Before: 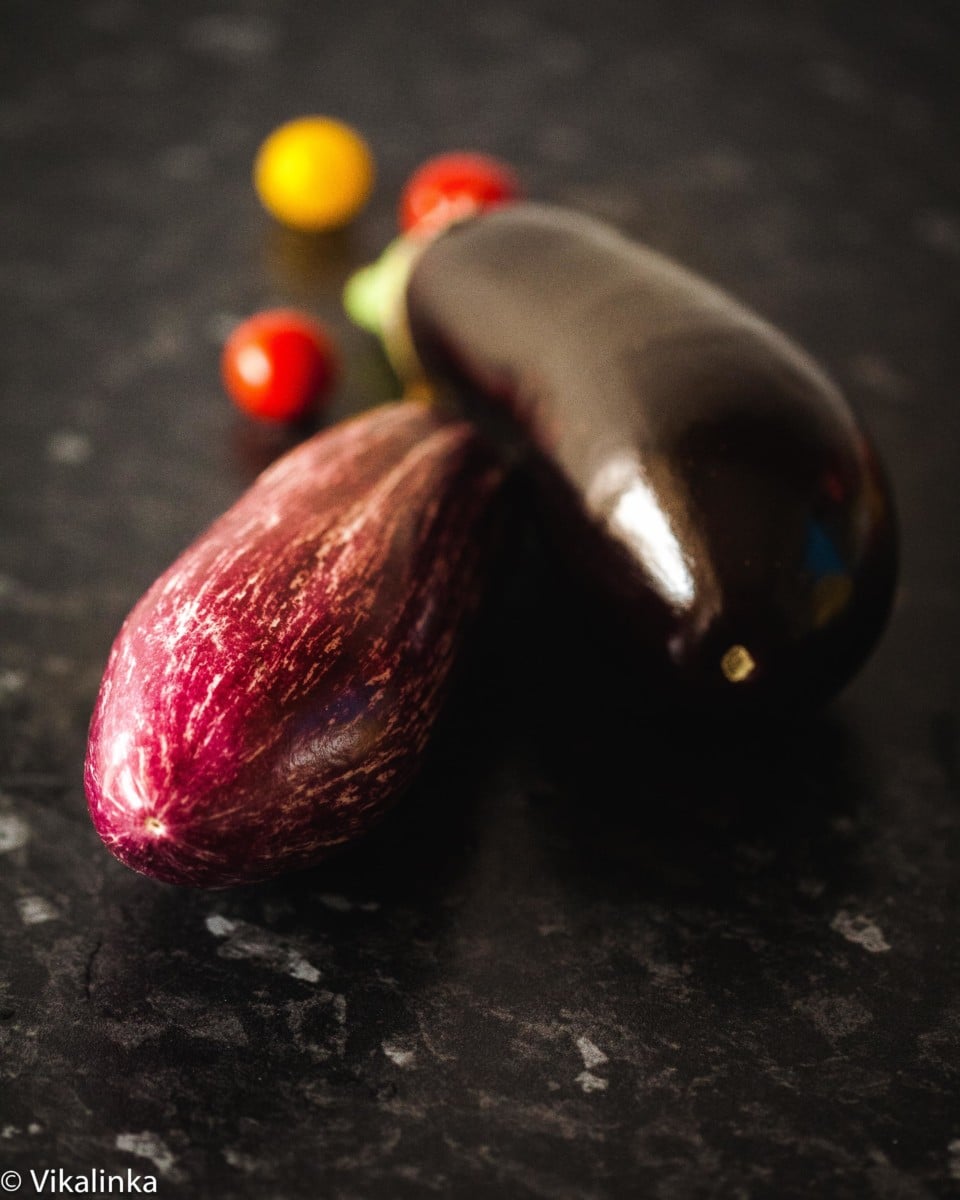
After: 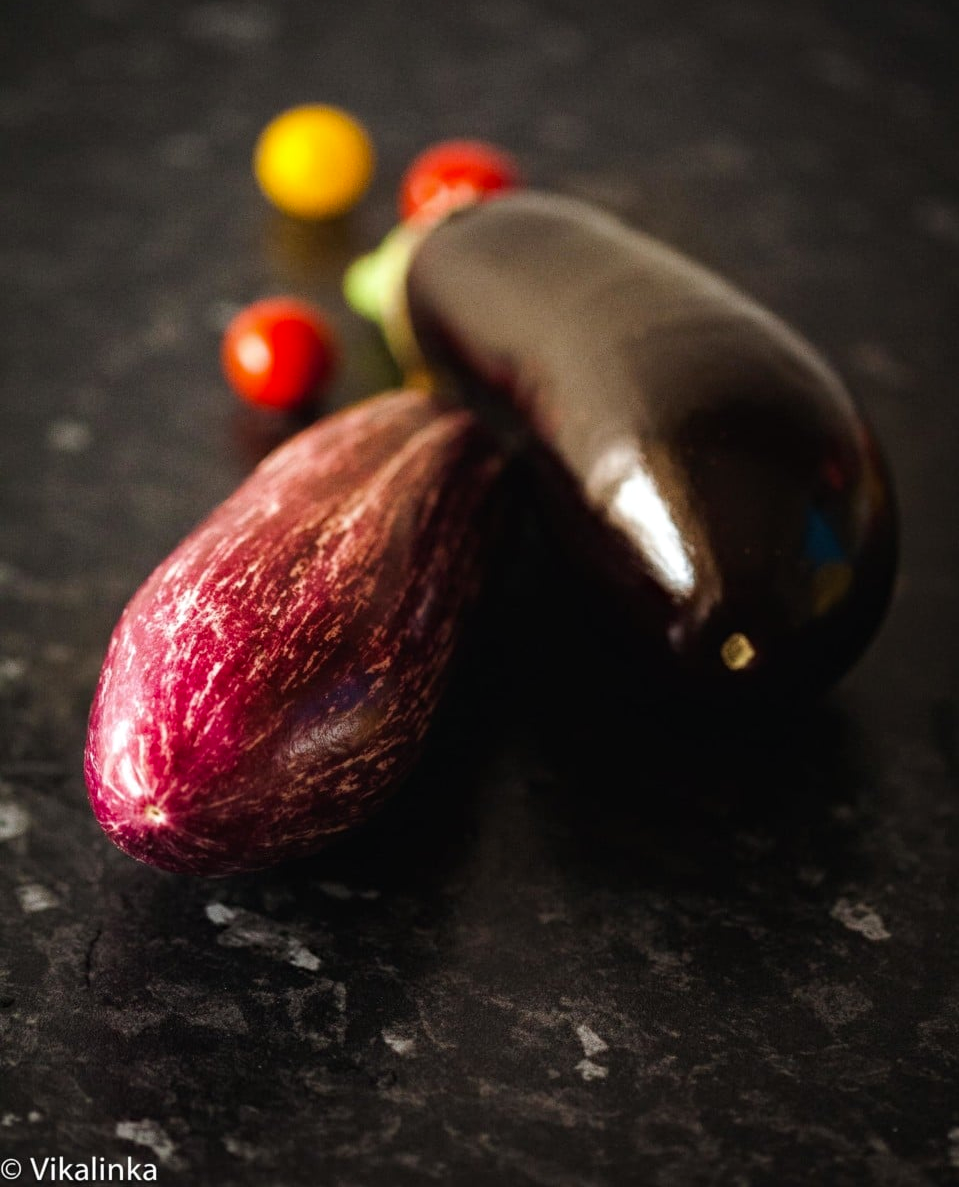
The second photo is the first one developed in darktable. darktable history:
haze removal: compatibility mode true, adaptive false
crop: top 1.049%, right 0.001%
